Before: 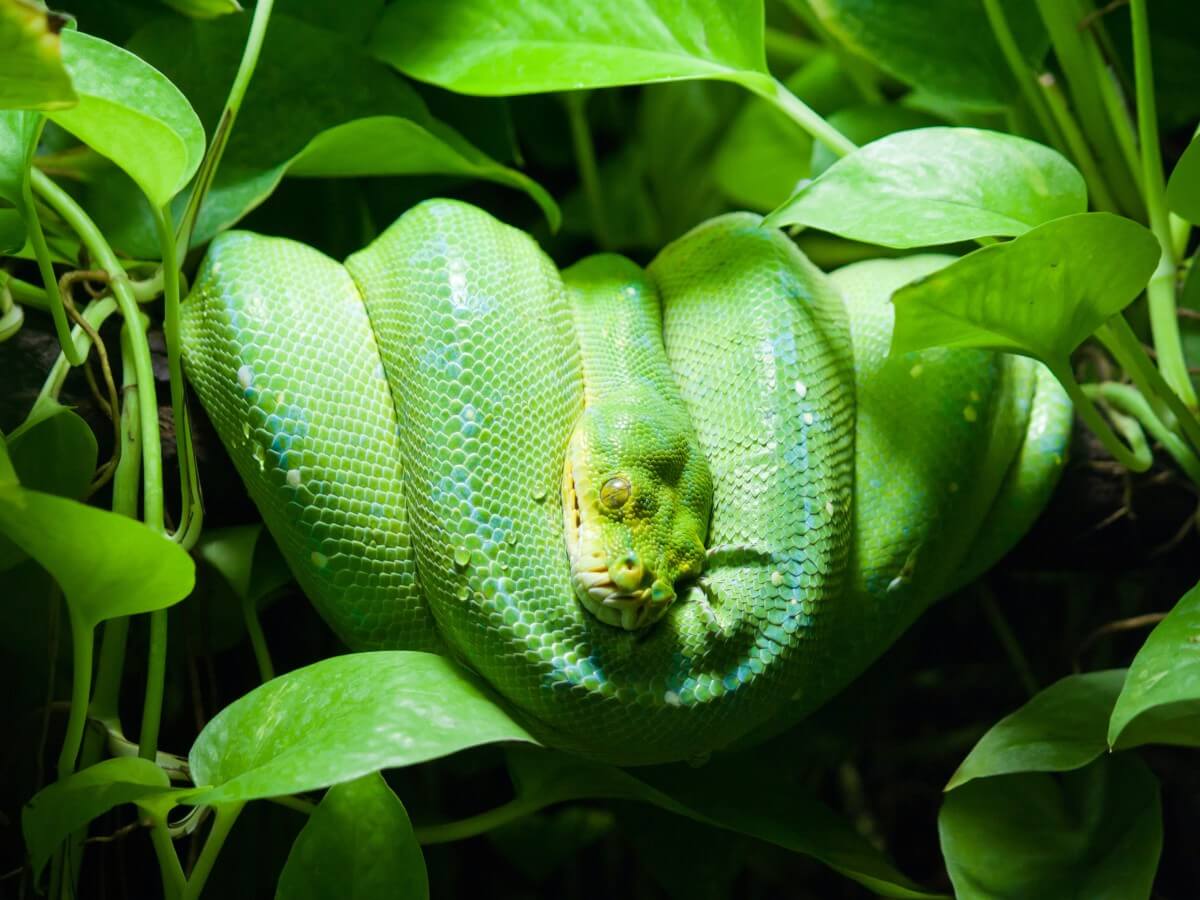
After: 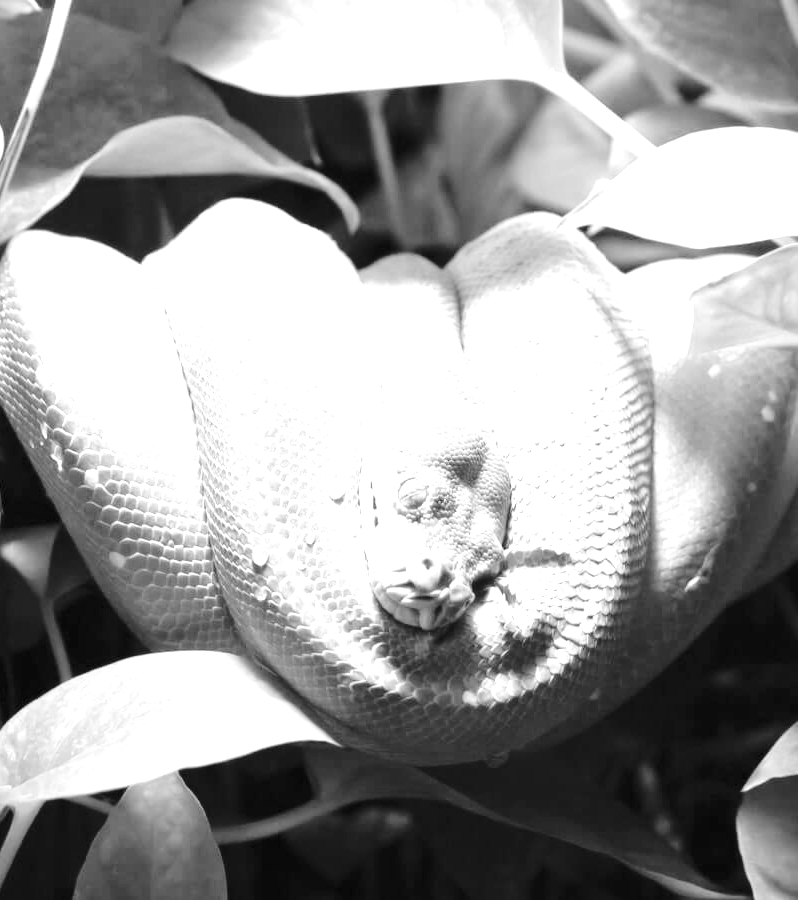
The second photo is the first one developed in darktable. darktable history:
exposure: black level correction 0, exposure 1.7 EV, compensate exposure bias true, compensate highlight preservation false
tone curve: curves: ch0 [(0, 0) (0.23, 0.189) (0.486, 0.52) (0.822, 0.825) (0.994, 0.955)]; ch1 [(0, 0) (0.226, 0.261) (0.379, 0.442) (0.469, 0.468) (0.495, 0.498) (0.514, 0.509) (0.561, 0.603) (0.59, 0.656) (1, 1)]; ch2 [(0, 0) (0.269, 0.299) (0.459, 0.43) (0.498, 0.5) (0.523, 0.52) (0.586, 0.569) (0.635, 0.617) (0.659, 0.681) (0.718, 0.764) (1, 1)], color space Lab, independent channels, preserve colors none
monochrome: on, module defaults
crop: left 16.899%, right 16.556%
